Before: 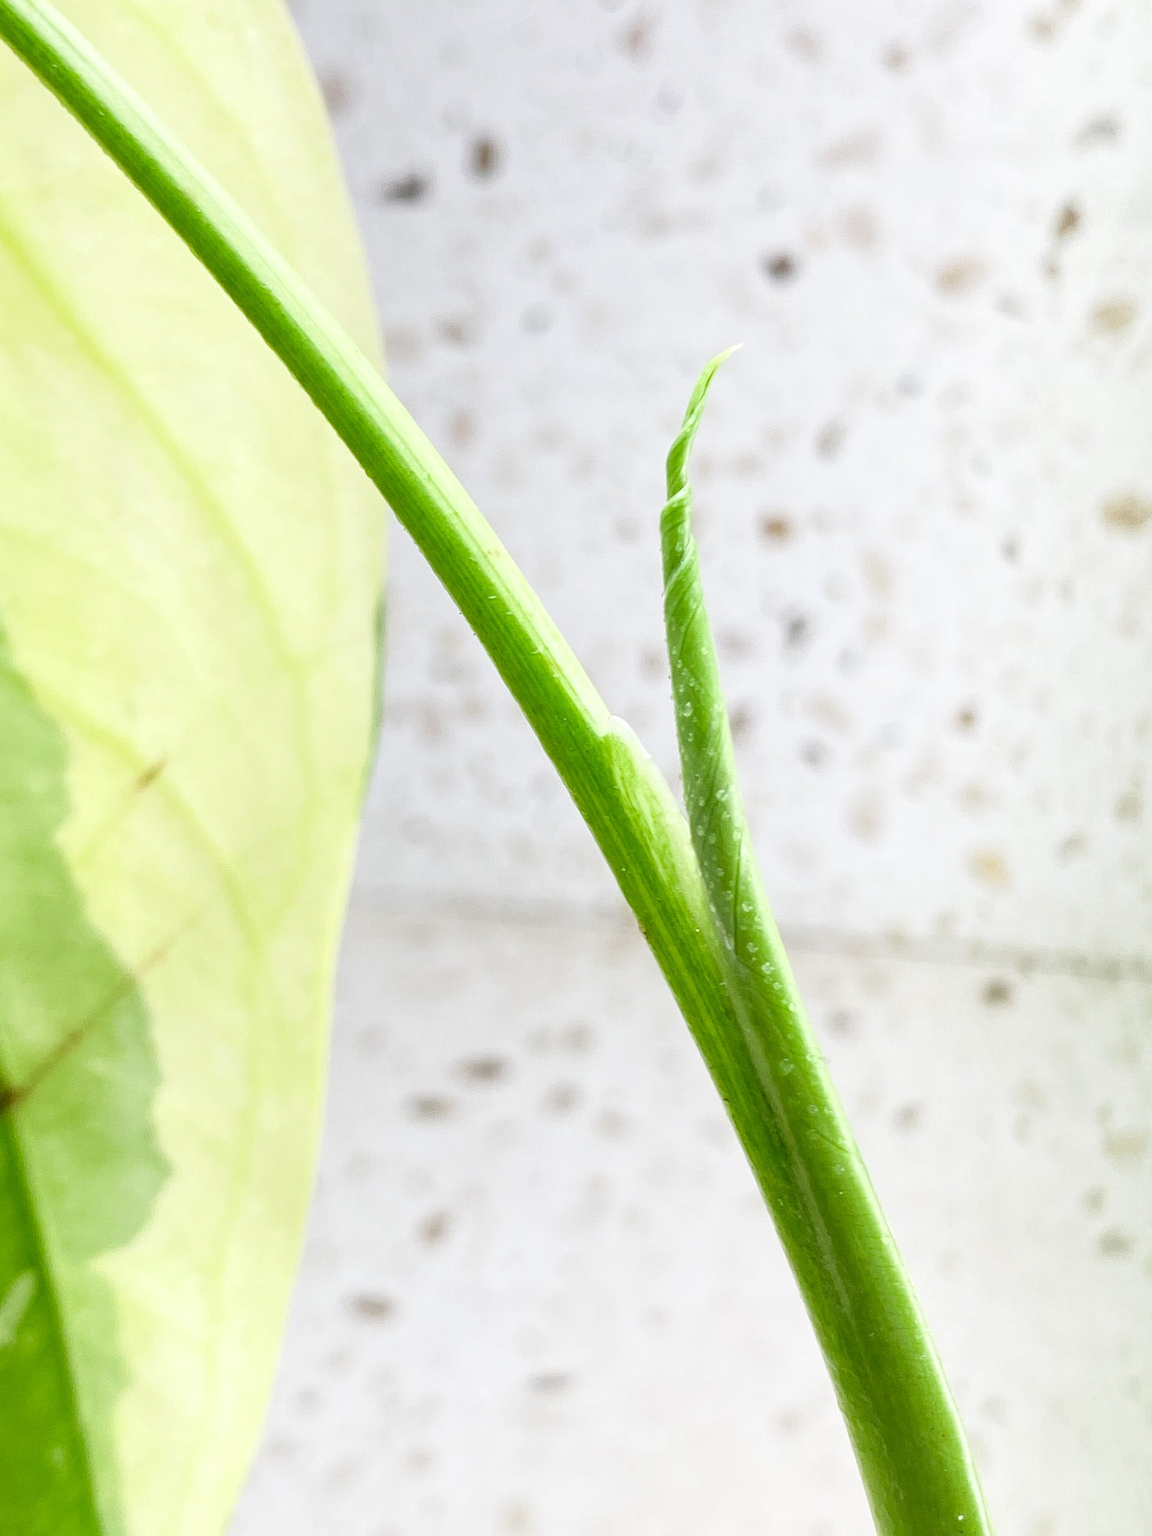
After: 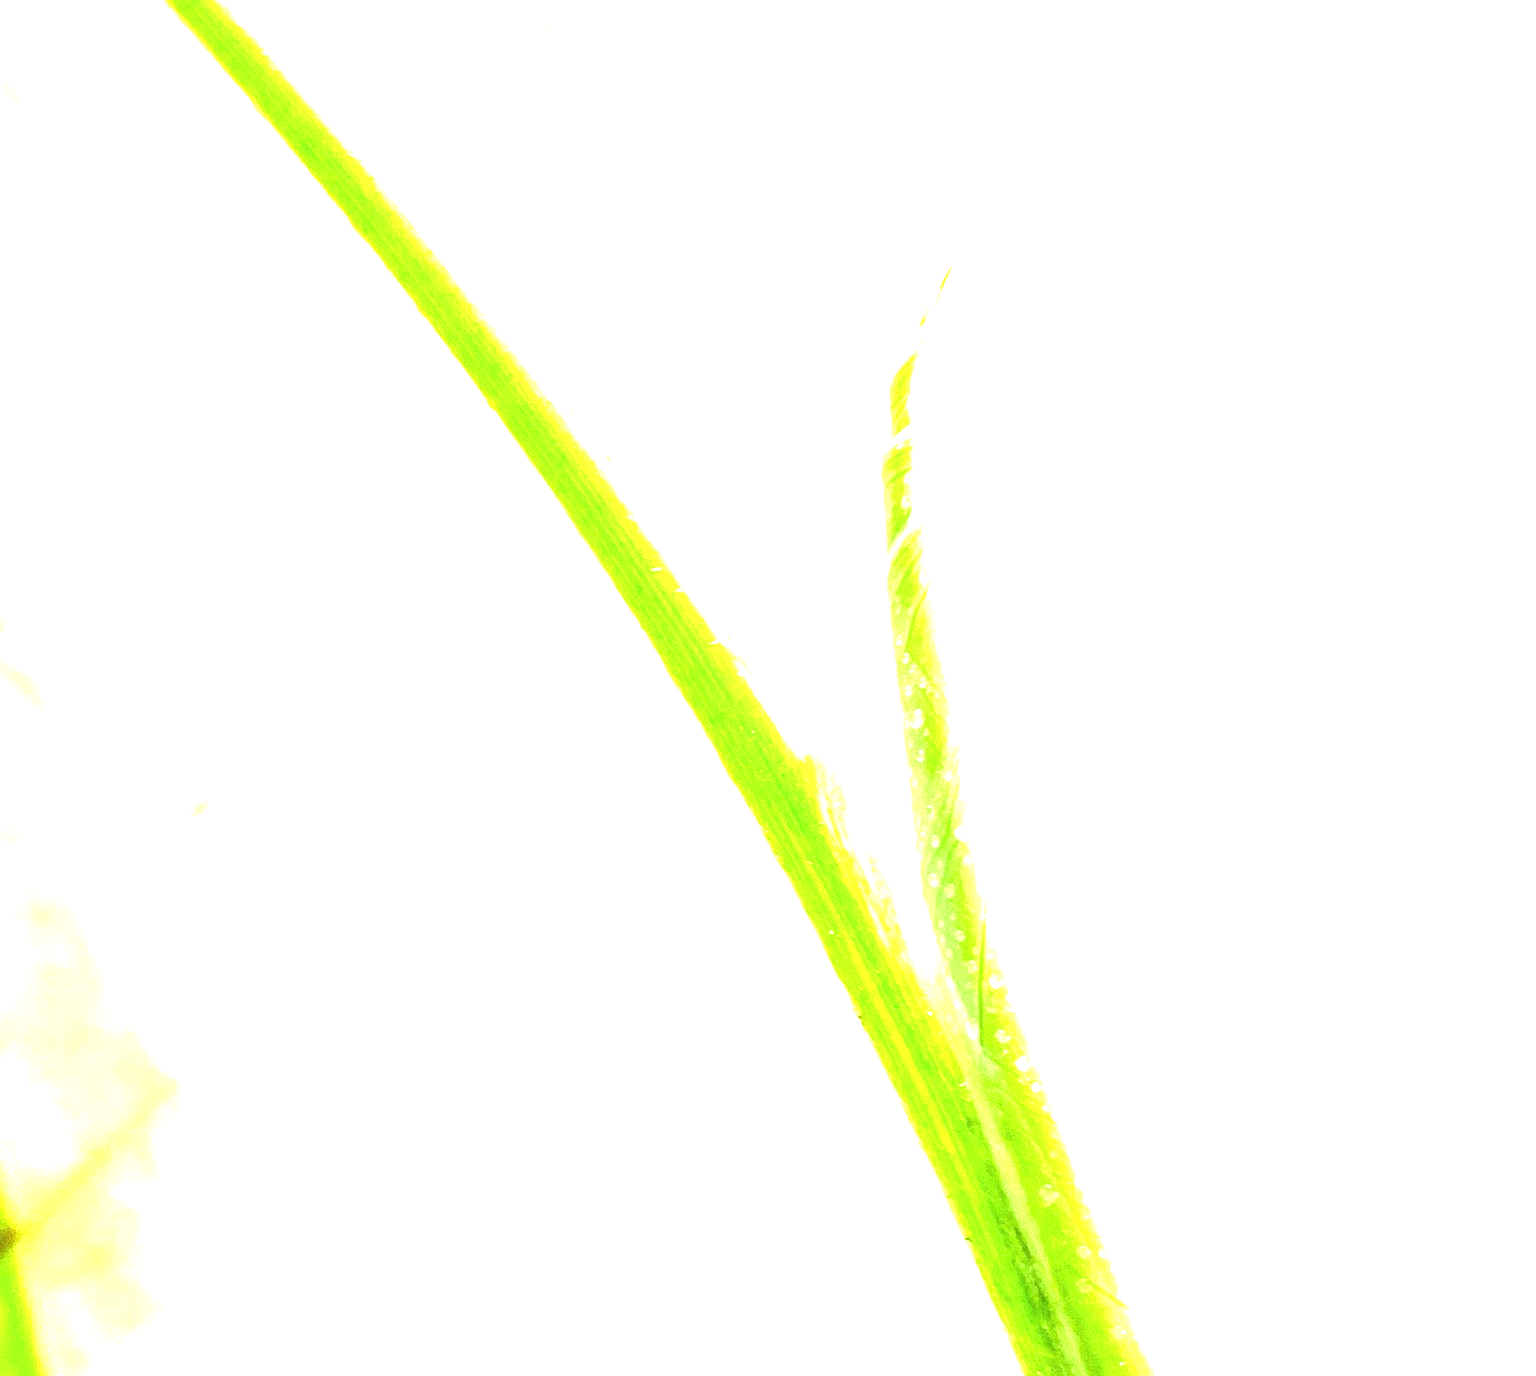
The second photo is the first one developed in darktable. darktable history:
color calibration: illuminant same as pipeline (D50), adaptation XYZ, x 0.346, y 0.358, temperature 5003.65 K
crop: top 11.131%, bottom 21.659%
tone equalizer: -8 EV -0.436 EV, -7 EV -0.402 EV, -6 EV -0.334 EV, -5 EV -0.194 EV, -3 EV 0.225 EV, -2 EV 0.354 EV, -1 EV 0.365 EV, +0 EV 0.388 EV
exposure: exposure 2.236 EV, compensate exposure bias true, compensate highlight preservation false
